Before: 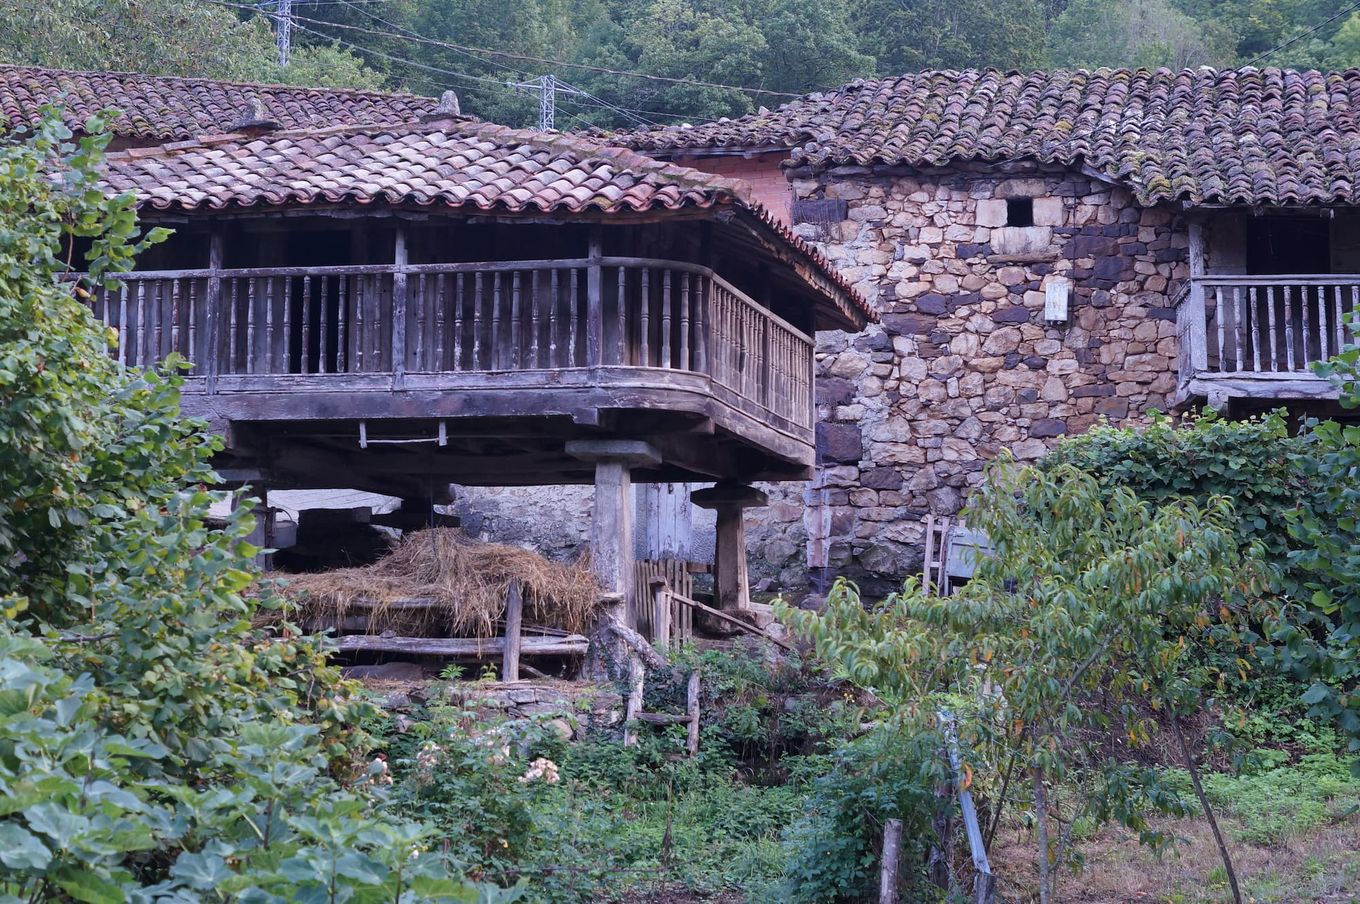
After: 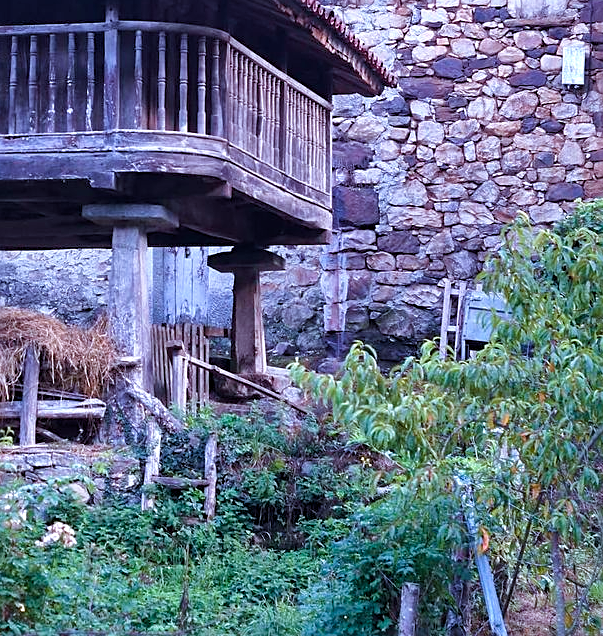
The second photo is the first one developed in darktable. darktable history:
shadows and highlights: radius 127.71, shadows 30.32, highlights -30.58, low approximation 0.01, soften with gaussian
color balance rgb: perceptual saturation grading › global saturation 20%, perceptual saturation grading › highlights -25.808%, perceptual saturation grading › shadows 25.438%
velvia: on, module defaults
color correction: highlights a* -3.84, highlights b* -11
crop: left 35.534%, top 26.21%, right 20.101%, bottom 3.373%
tone equalizer: -8 EV -0.409 EV, -7 EV -0.375 EV, -6 EV -0.316 EV, -5 EV -0.198 EV, -3 EV 0.238 EV, -2 EV 0.359 EV, -1 EV 0.403 EV, +0 EV 0.405 EV
contrast equalizer: octaves 7, y [[0.514, 0.573, 0.581, 0.508, 0.5, 0.5], [0.5 ×6], [0.5 ×6], [0 ×6], [0 ×6]], mix 0.146
sharpen: on, module defaults
